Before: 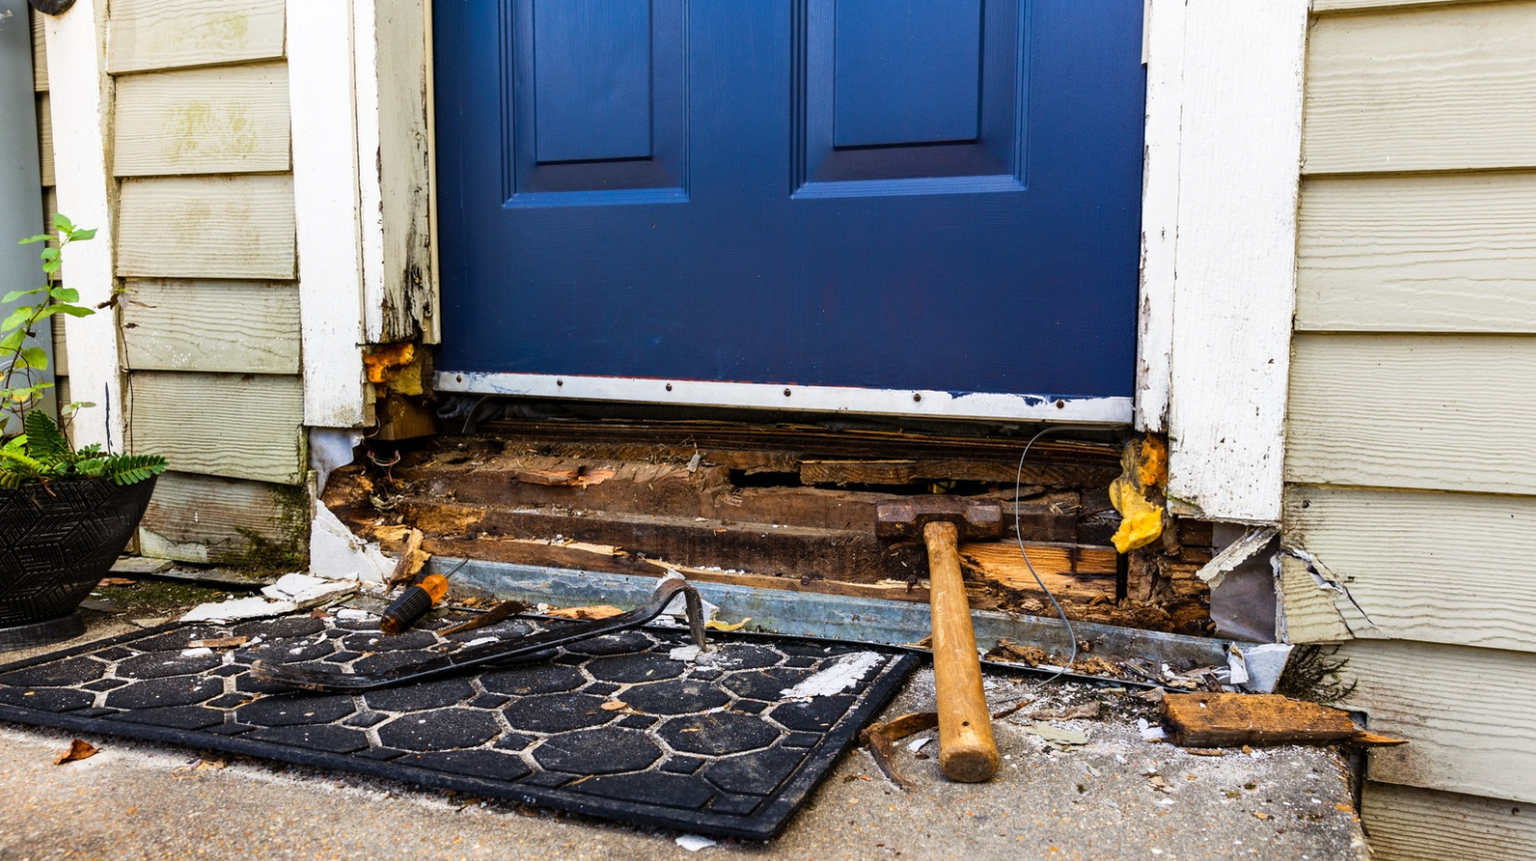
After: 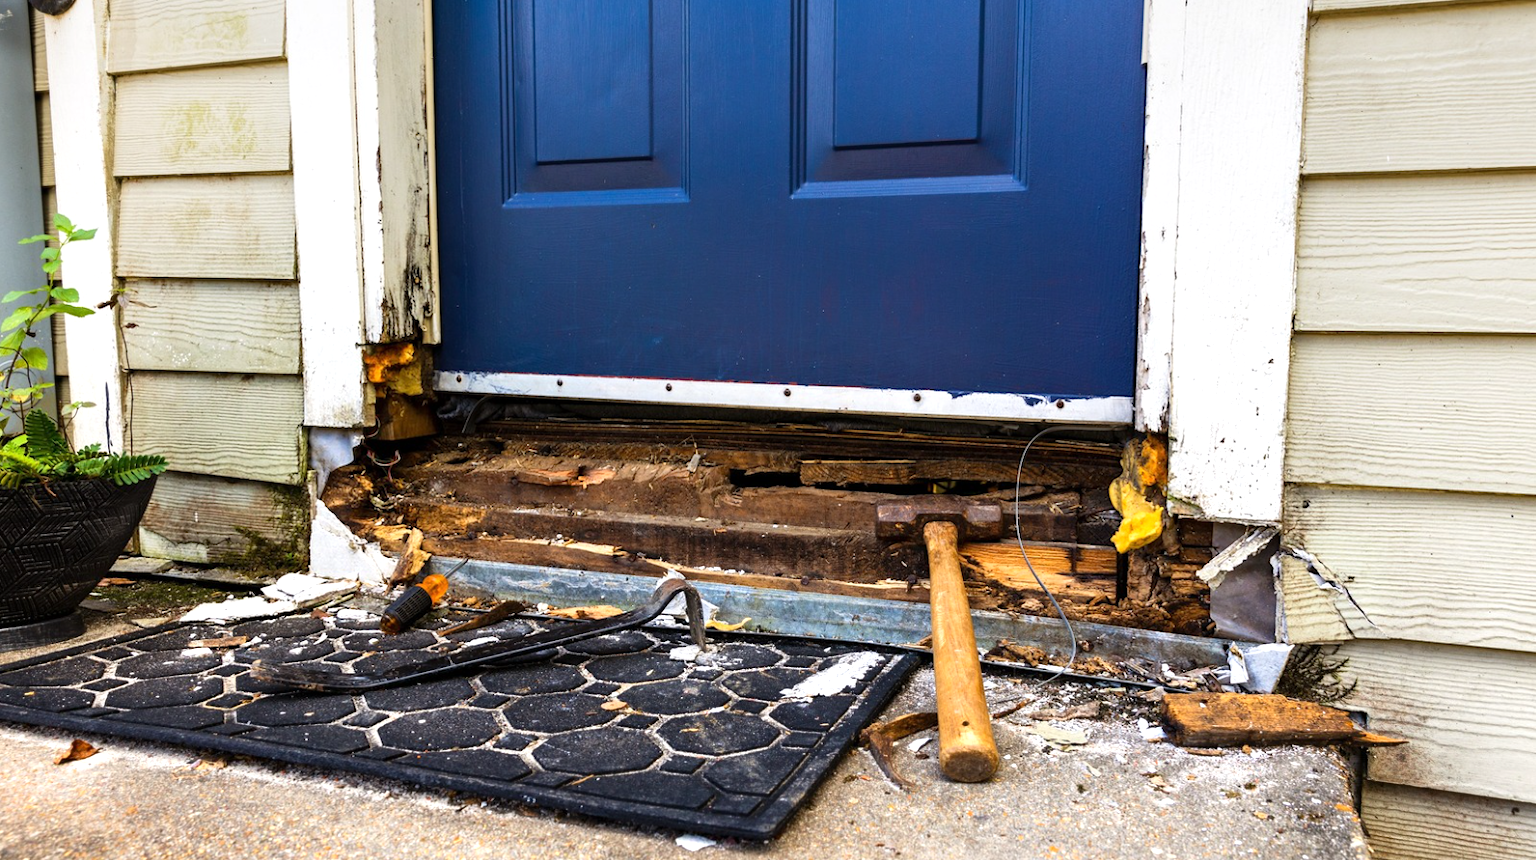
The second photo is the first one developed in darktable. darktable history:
graduated density: on, module defaults
exposure: exposure 0.574 EV, compensate highlight preservation false
